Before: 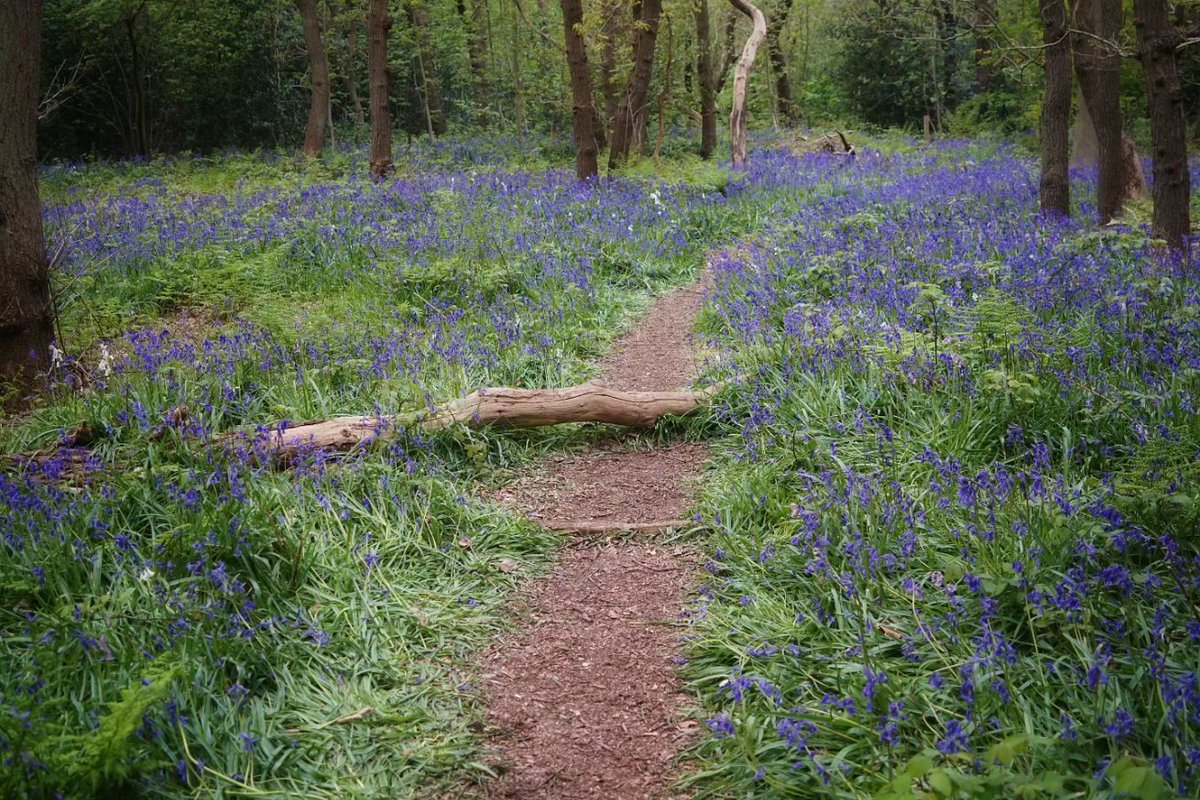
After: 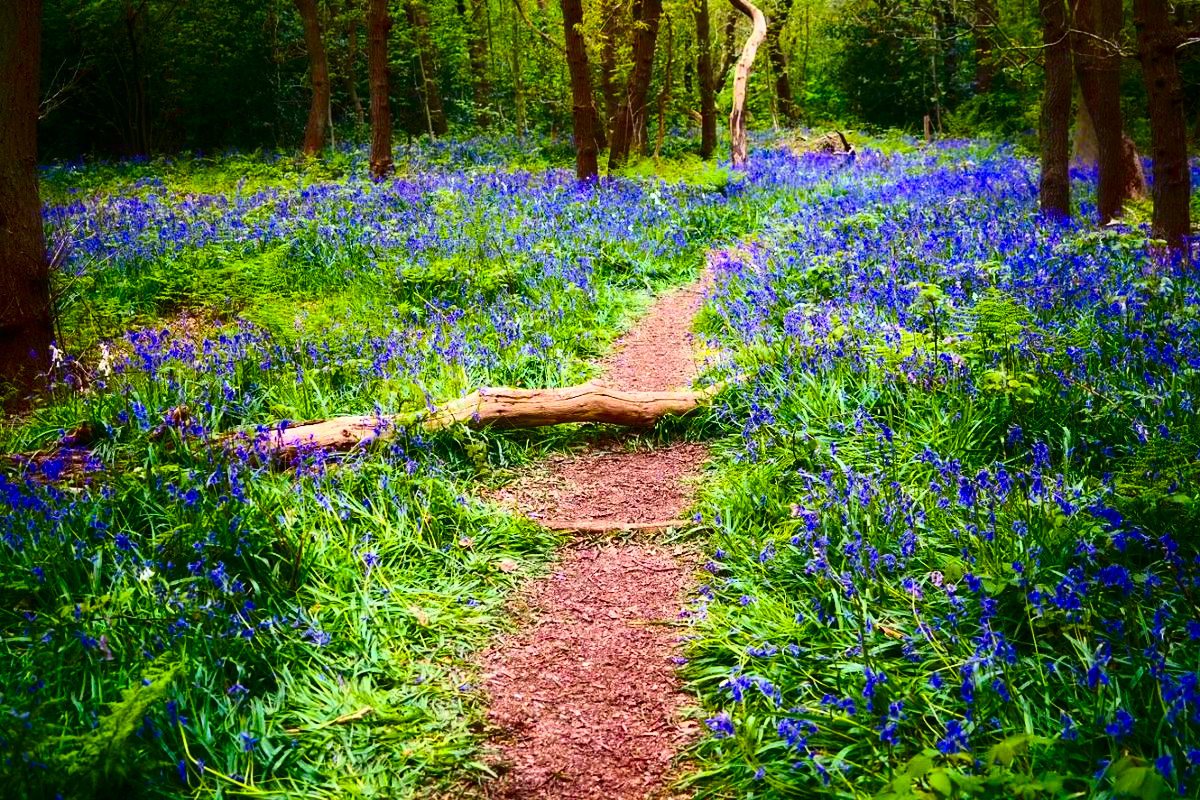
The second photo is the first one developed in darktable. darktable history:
contrast brightness saturation: contrast 0.326, brightness -0.075, saturation 0.166
color balance rgb: power › hue 206.58°, linear chroma grading › global chroma 40.643%, perceptual saturation grading › global saturation 32.905%, perceptual brilliance grading › global brilliance 17.665%, global vibrance 20%
